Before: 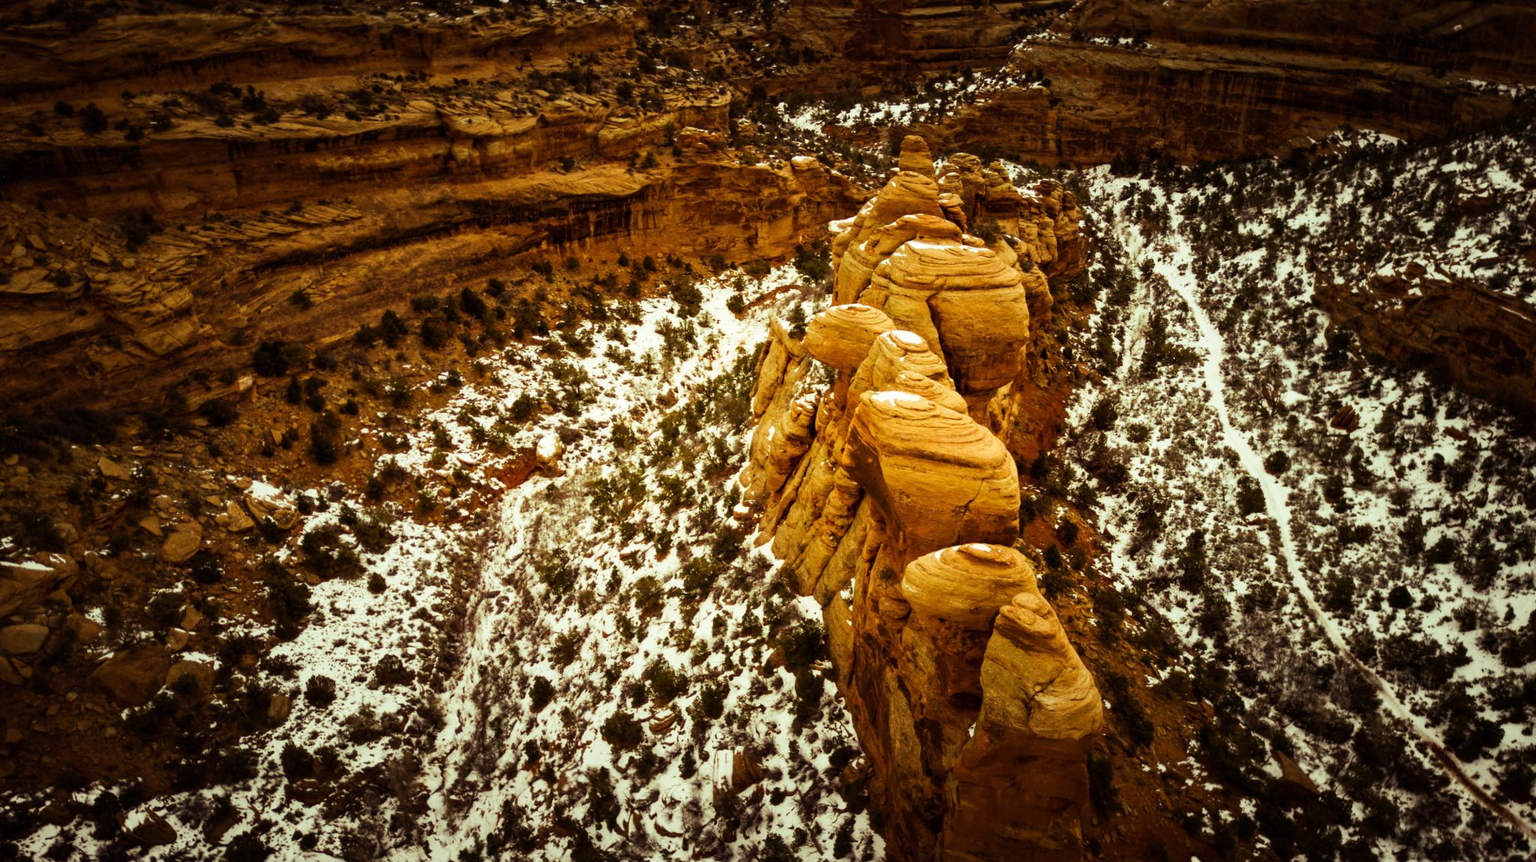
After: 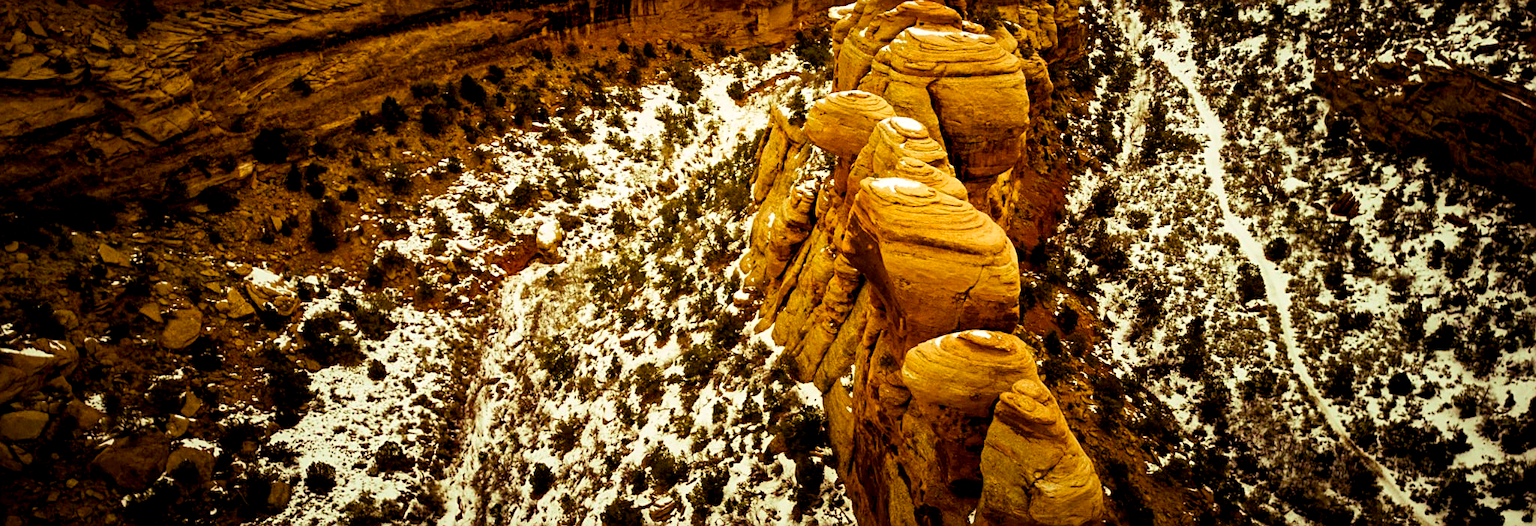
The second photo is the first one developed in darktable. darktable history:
velvia: on, module defaults
crop and rotate: top 24.846%, bottom 14.055%
sharpen: on, module defaults
local contrast: mode bilateral grid, contrast 20, coarseness 50, detail 119%, midtone range 0.2
color balance rgb: highlights gain › chroma 0.927%, highlights gain › hue 29.85°, global offset › luminance -0.492%, linear chroma grading › global chroma 8.816%, perceptual saturation grading › global saturation 20%, perceptual saturation grading › highlights -24.989%, perceptual saturation grading › shadows 25.013%, global vibrance 20%
